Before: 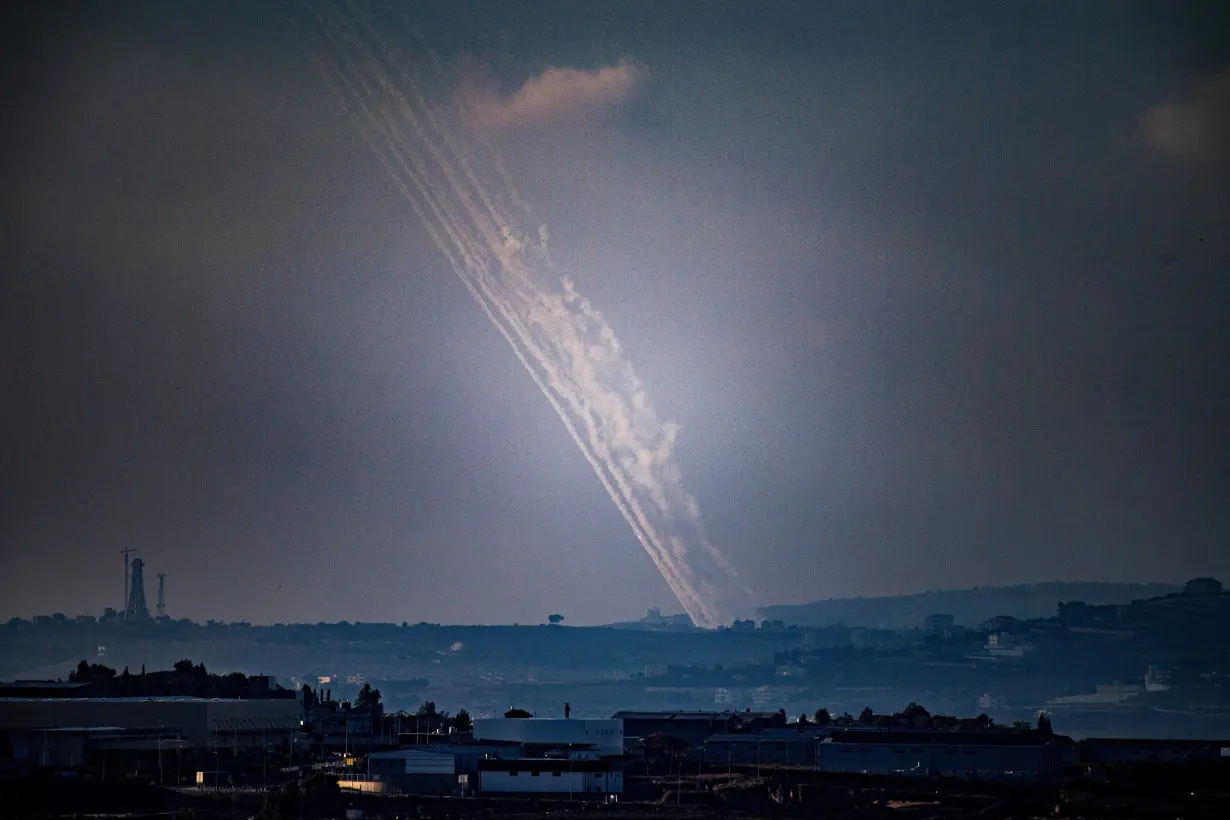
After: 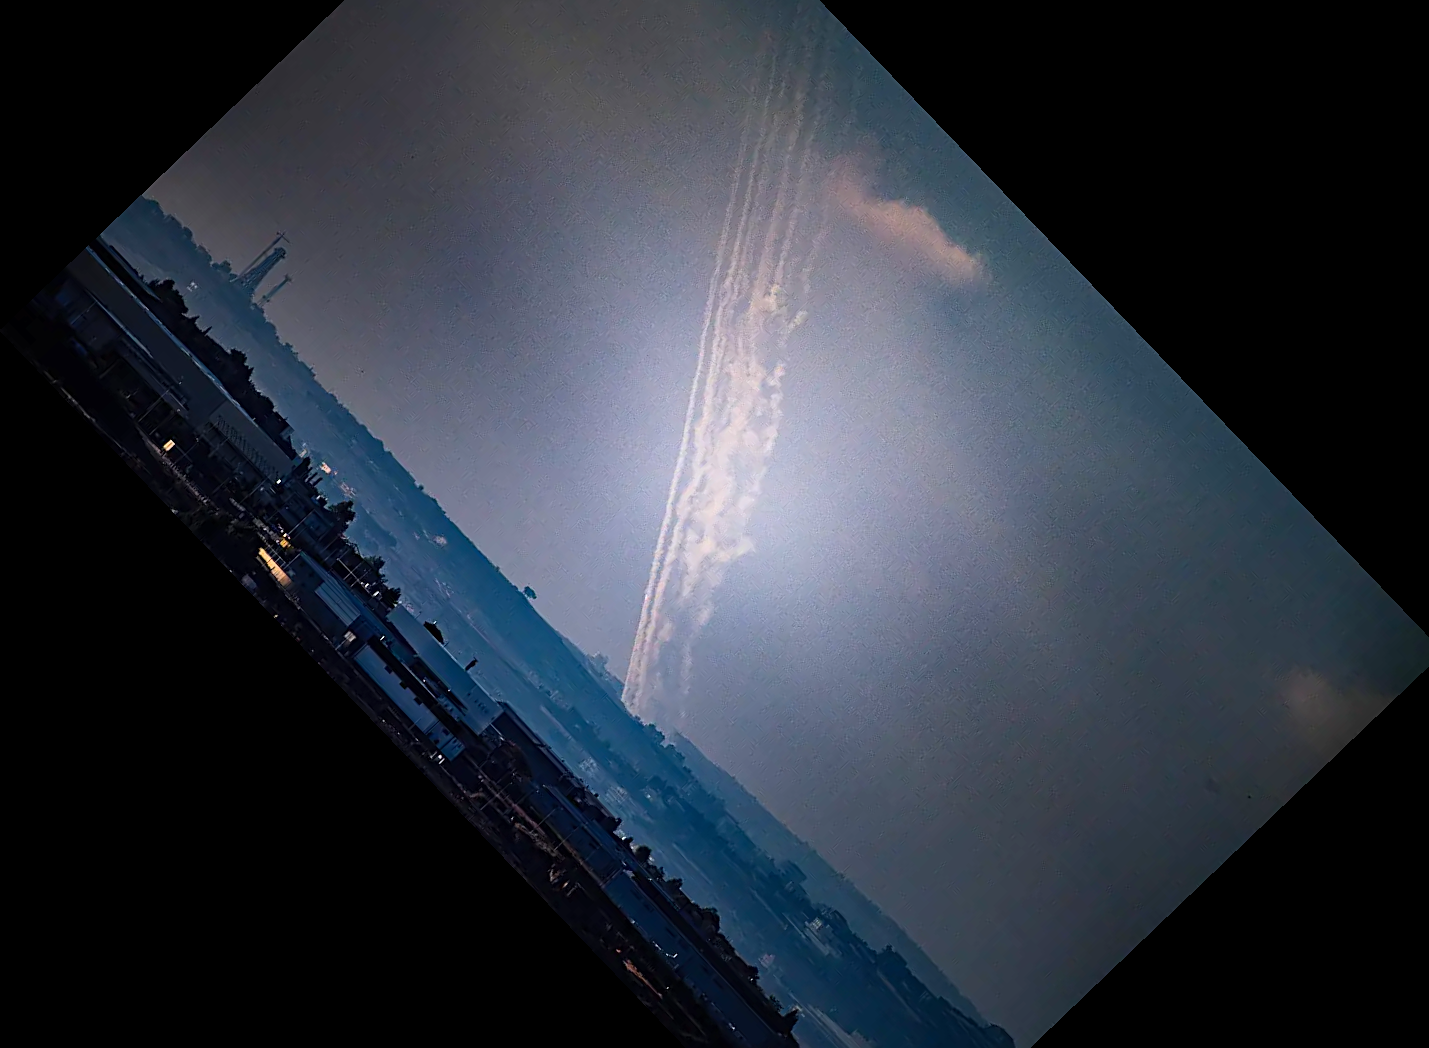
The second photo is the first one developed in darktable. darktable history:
sharpen: on, module defaults
contrast brightness saturation: contrast 0.2, brightness 0.16, saturation 0.22
white balance: emerald 1
crop and rotate: angle -46.26°, top 16.234%, right 0.912%, bottom 11.704%
